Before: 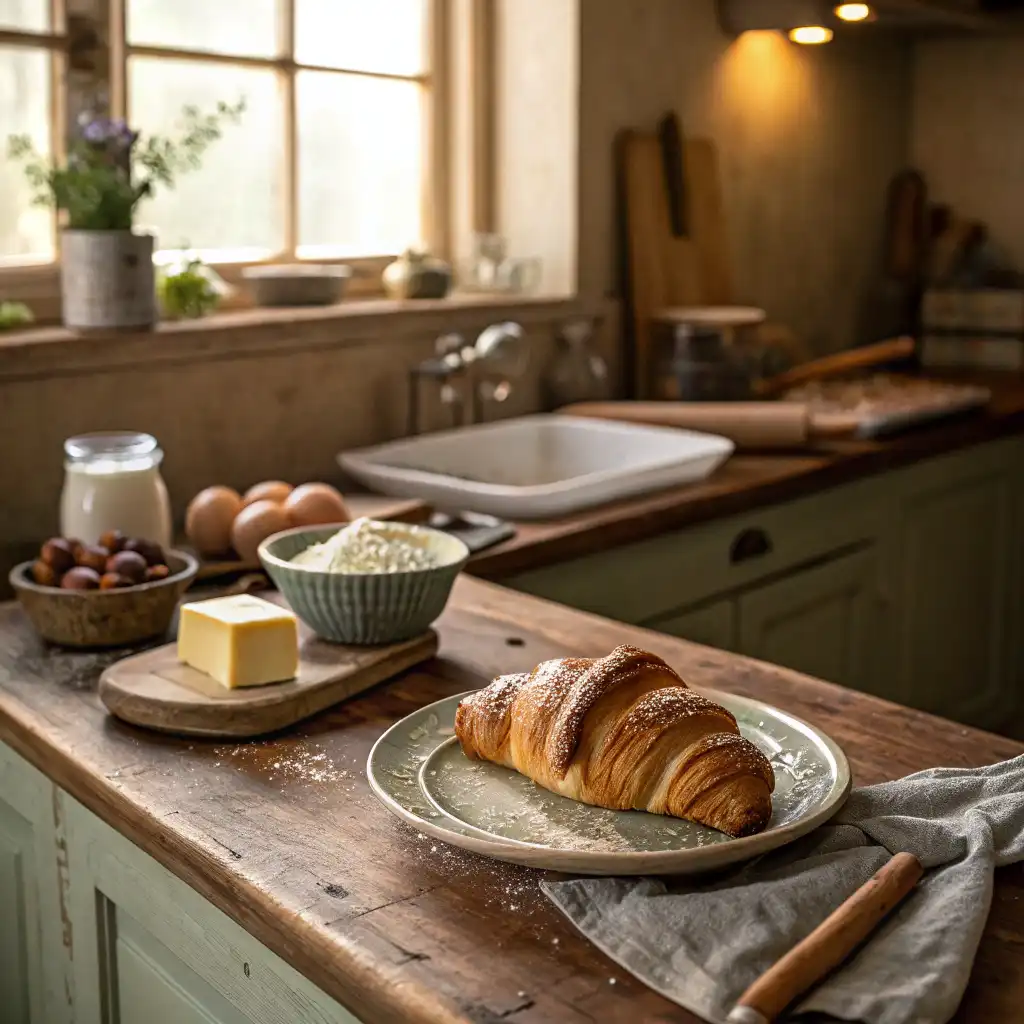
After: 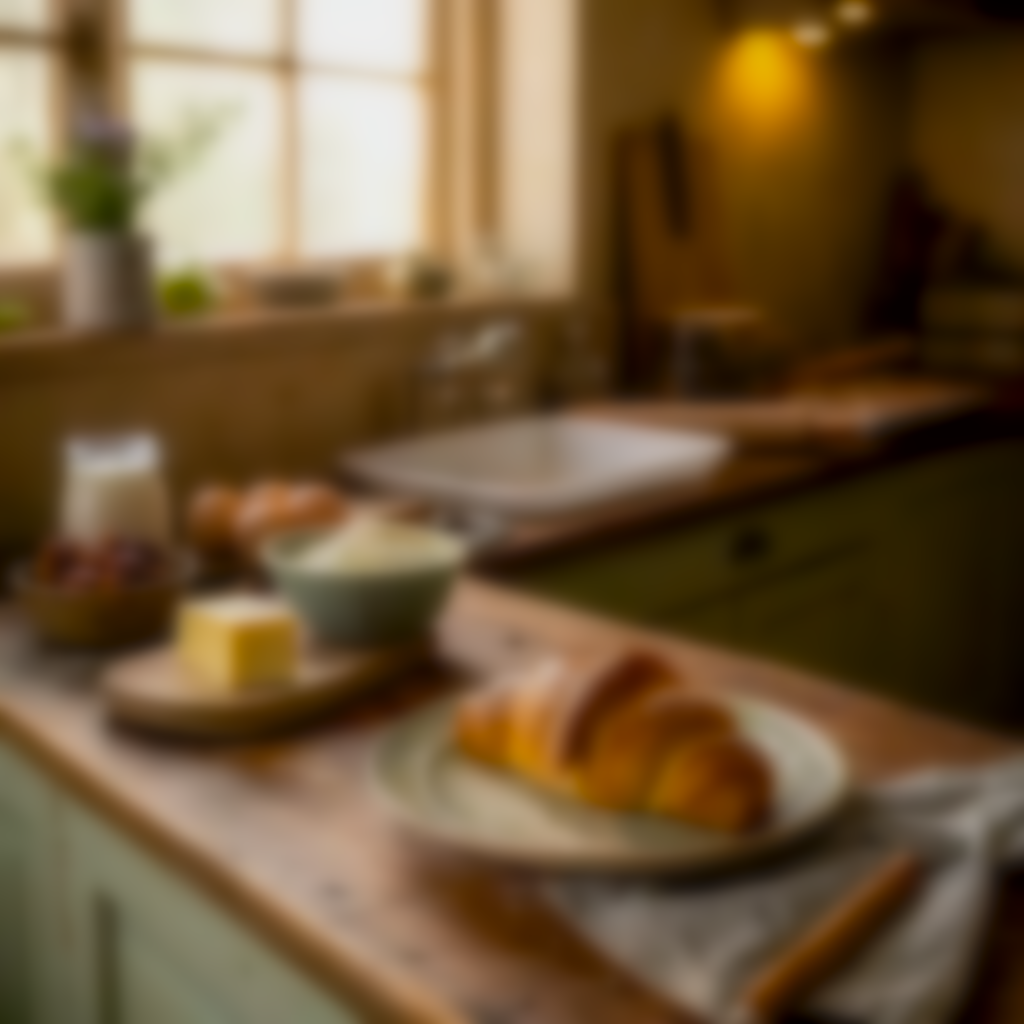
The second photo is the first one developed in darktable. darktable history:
lowpass: on, module defaults
sharpen: radius 2.817, amount 0.715
color balance rgb: perceptual saturation grading › global saturation 20%, global vibrance 20%
exposure: black level correction 0.006, exposure -0.226 EV, compensate highlight preservation false
